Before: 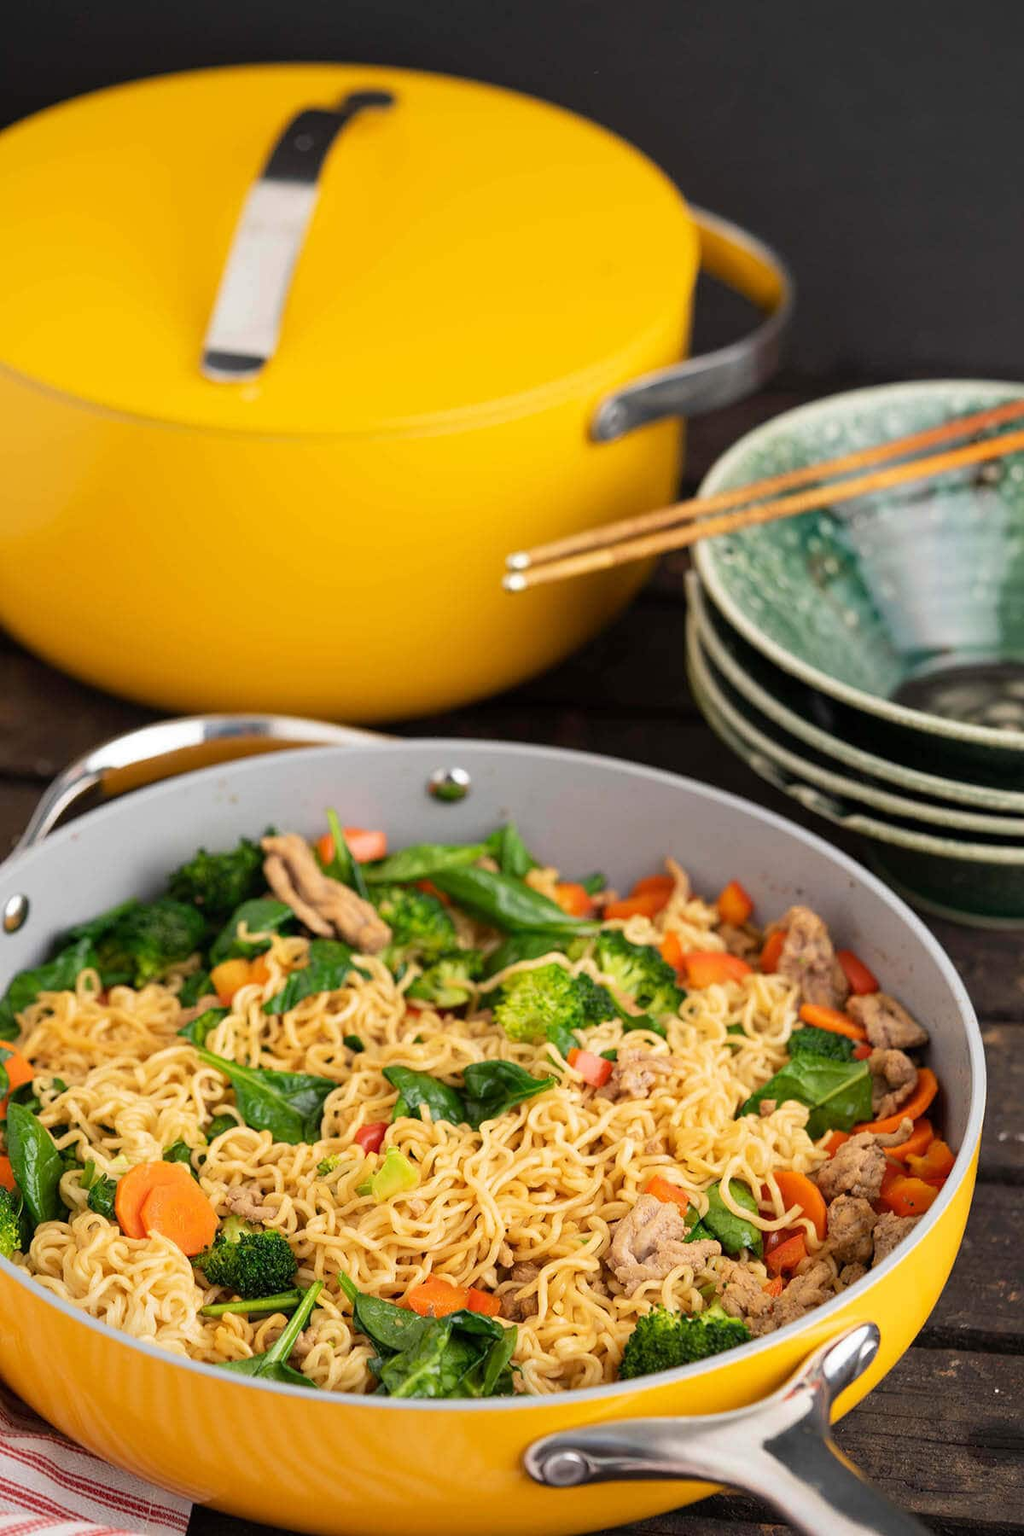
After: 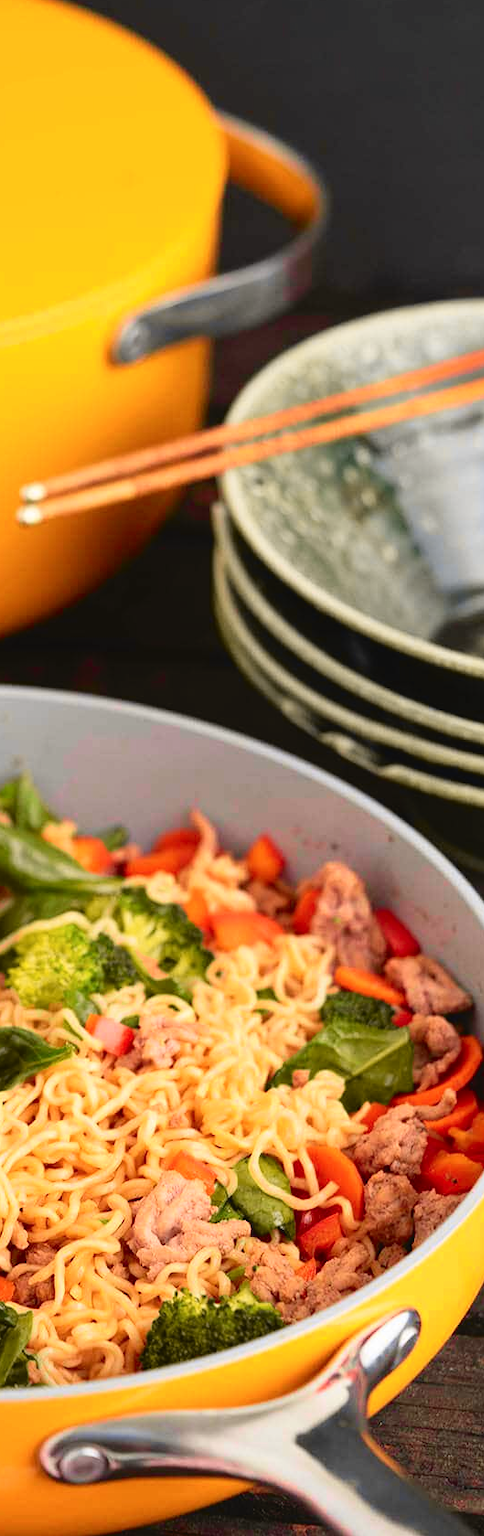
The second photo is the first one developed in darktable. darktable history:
tone curve: curves: ch0 [(0, 0.036) (0.119, 0.115) (0.466, 0.498) (0.715, 0.767) (0.817, 0.865) (1, 0.998)]; ch1 [(0, 0) (0.377, 0.424) (0.442, 0.491) (0.487, 0.498) (0.514, 0.512) (0.536, 0.577) (0.66, 0.724) (1, 1)]; ch2 [(0, 0) (0.38, 0.405) (0.463, 0.443) (0.492, 0.486) (0.526, 0.541) (0.578, 0.598) (1, 1)], color space Lab, independent channels, preserve colors none
crop: left 47.628%, top 6.643%, right 7.874%
